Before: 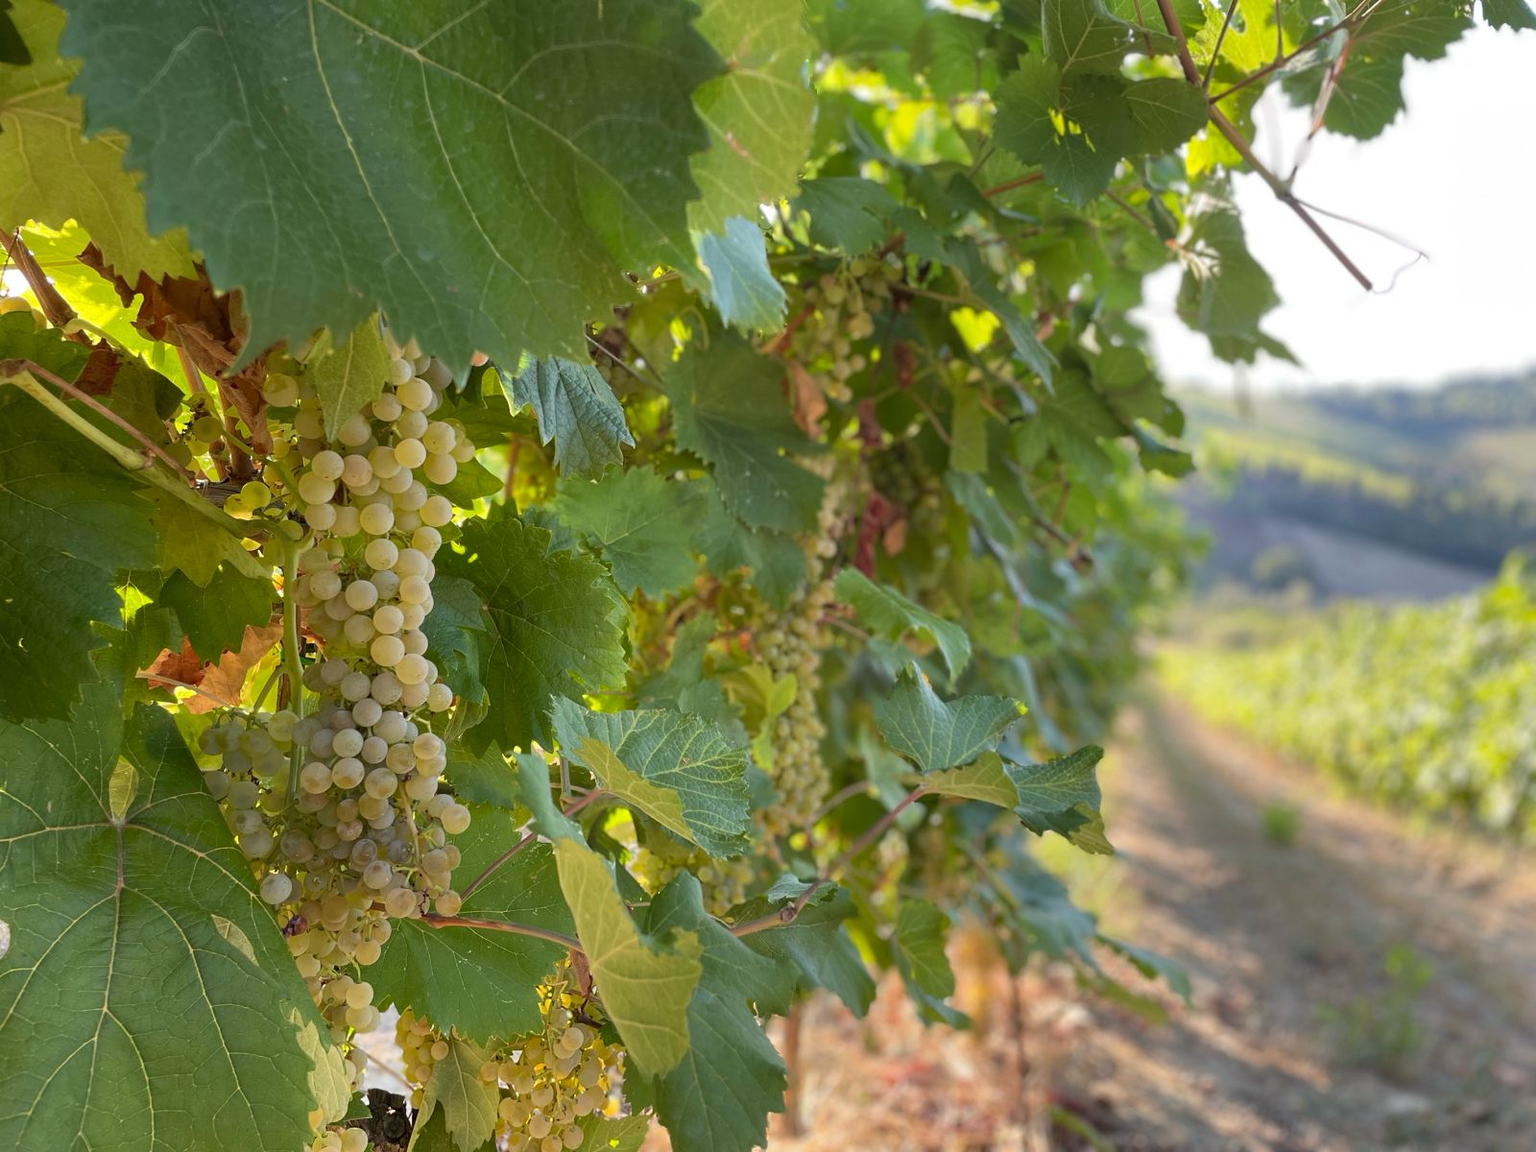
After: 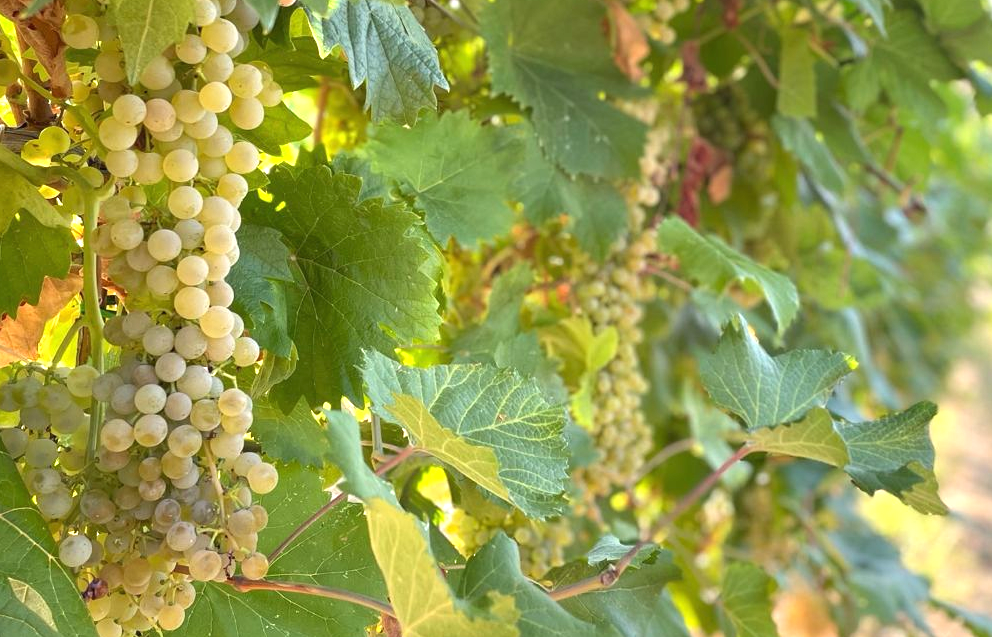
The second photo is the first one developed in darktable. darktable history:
crop: left 13.312%, top 31.28%, right 24.627%, bottom 15.582%
exposure: black level correction -0.001, exposure 0.9 EV, compensate exposure bias true, compensate highlight preservation false
